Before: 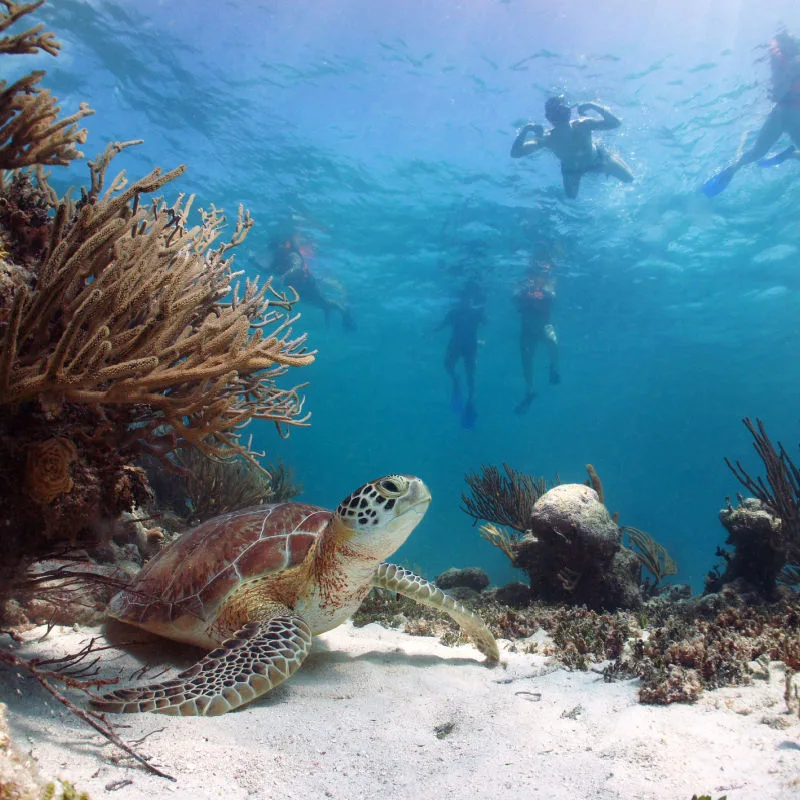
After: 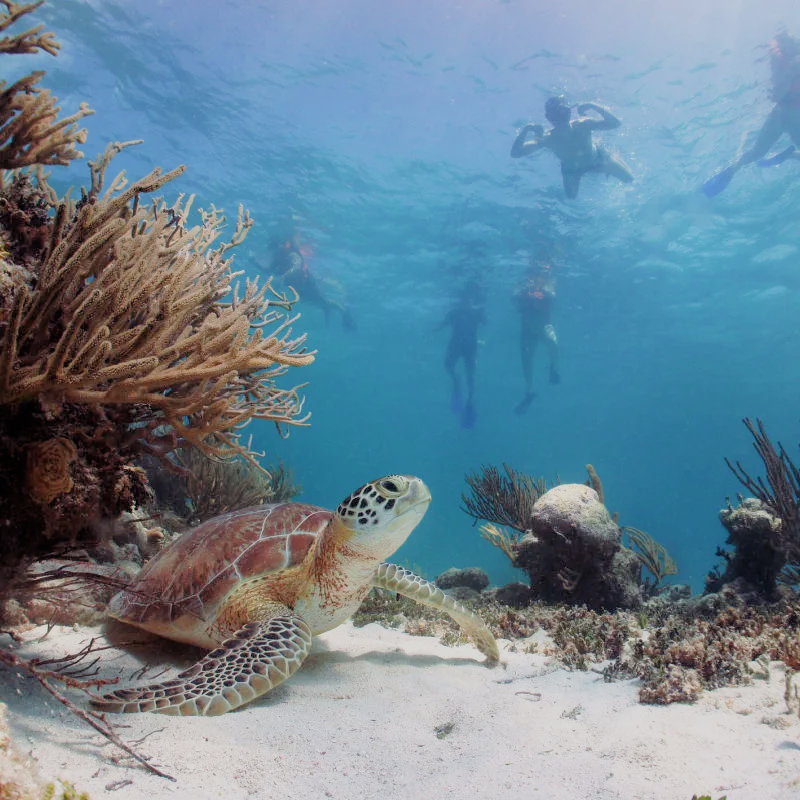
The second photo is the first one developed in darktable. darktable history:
filmic rgb: black relative exposure -6.59 EV, white relative exposure 4.71 EV, hardness 3.13, contrast 0.805
exposure: black level correction 0, exposure 0.5 EV, compensate exposure bias true, compensate highlight preservation false
